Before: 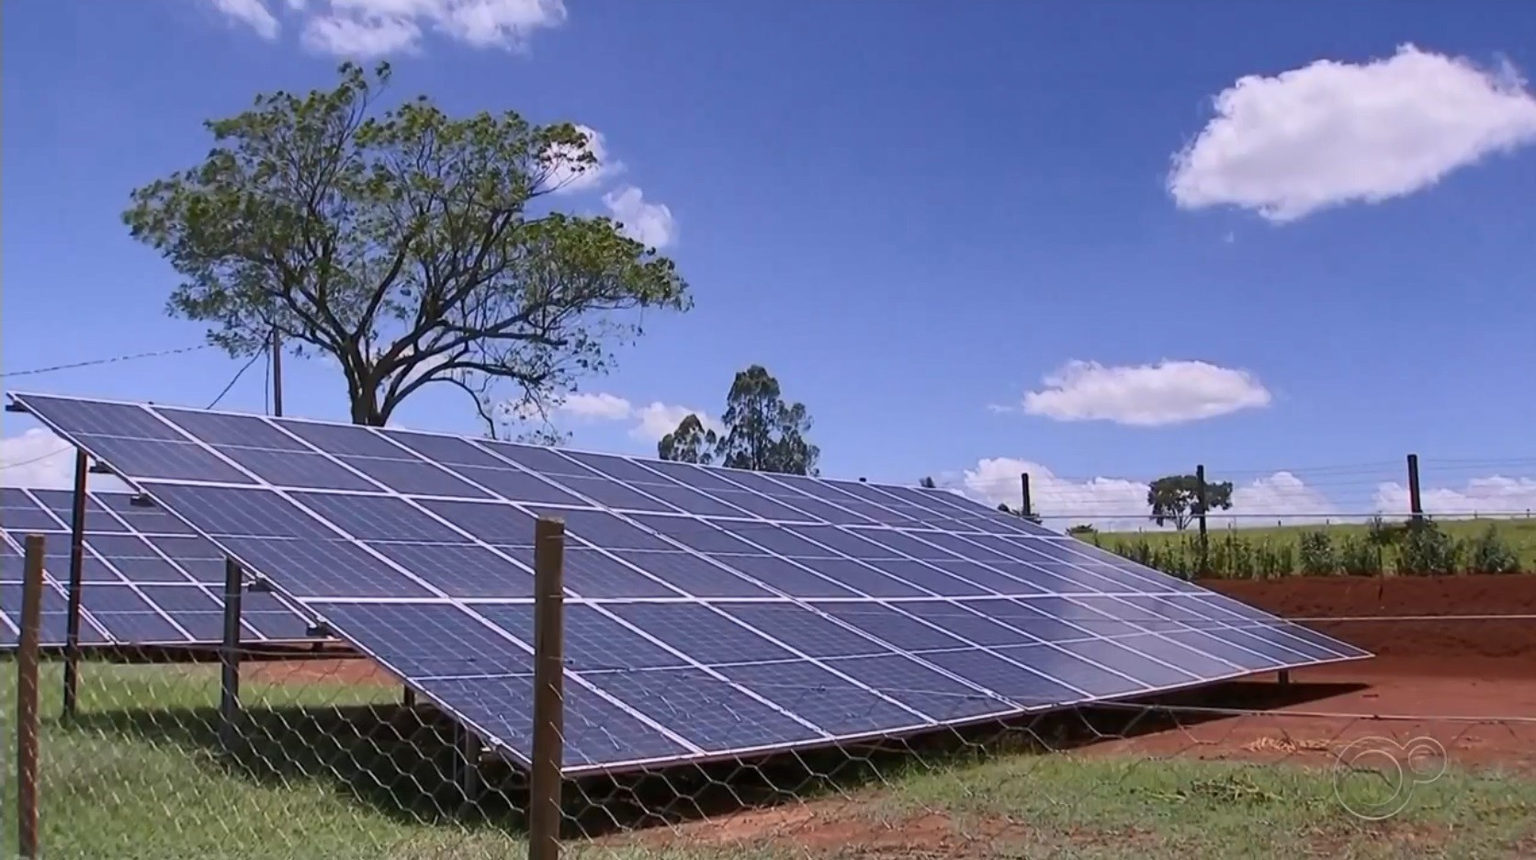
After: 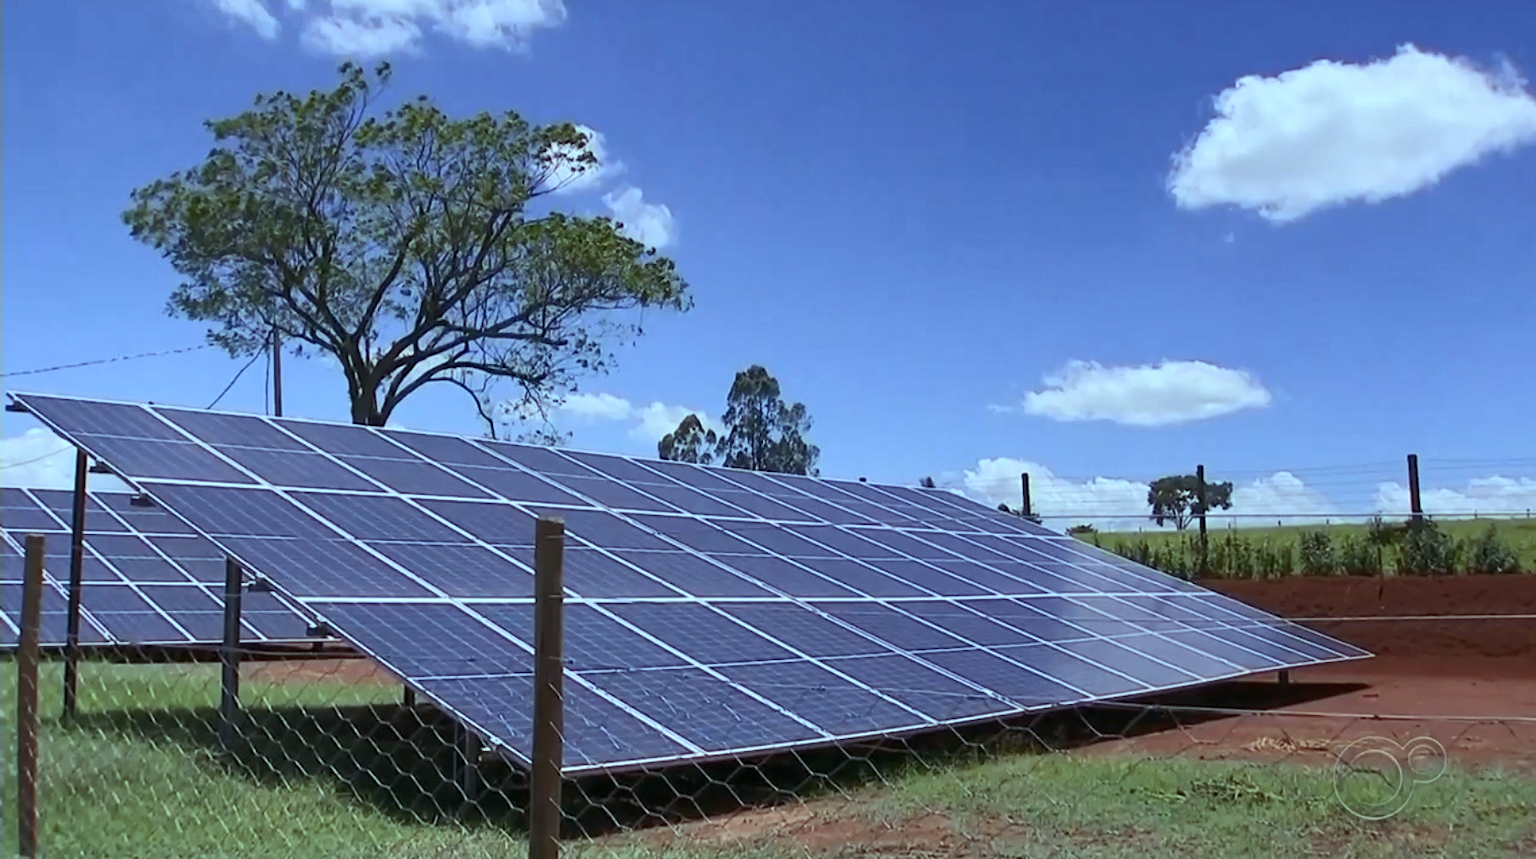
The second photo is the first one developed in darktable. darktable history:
color balance: mode lift, gamma, gain (sRGB), lift [0.997, 0.979, 1.021, 1.011], gamma [1, 1.084, 0.916, 0.998], gain [1, 0.87, 1.13, 1.101], contrast 4.55%, contrast fulcrum 38.24%, output saturation 104.09%
levels: levels [0, 0.51, 1]
